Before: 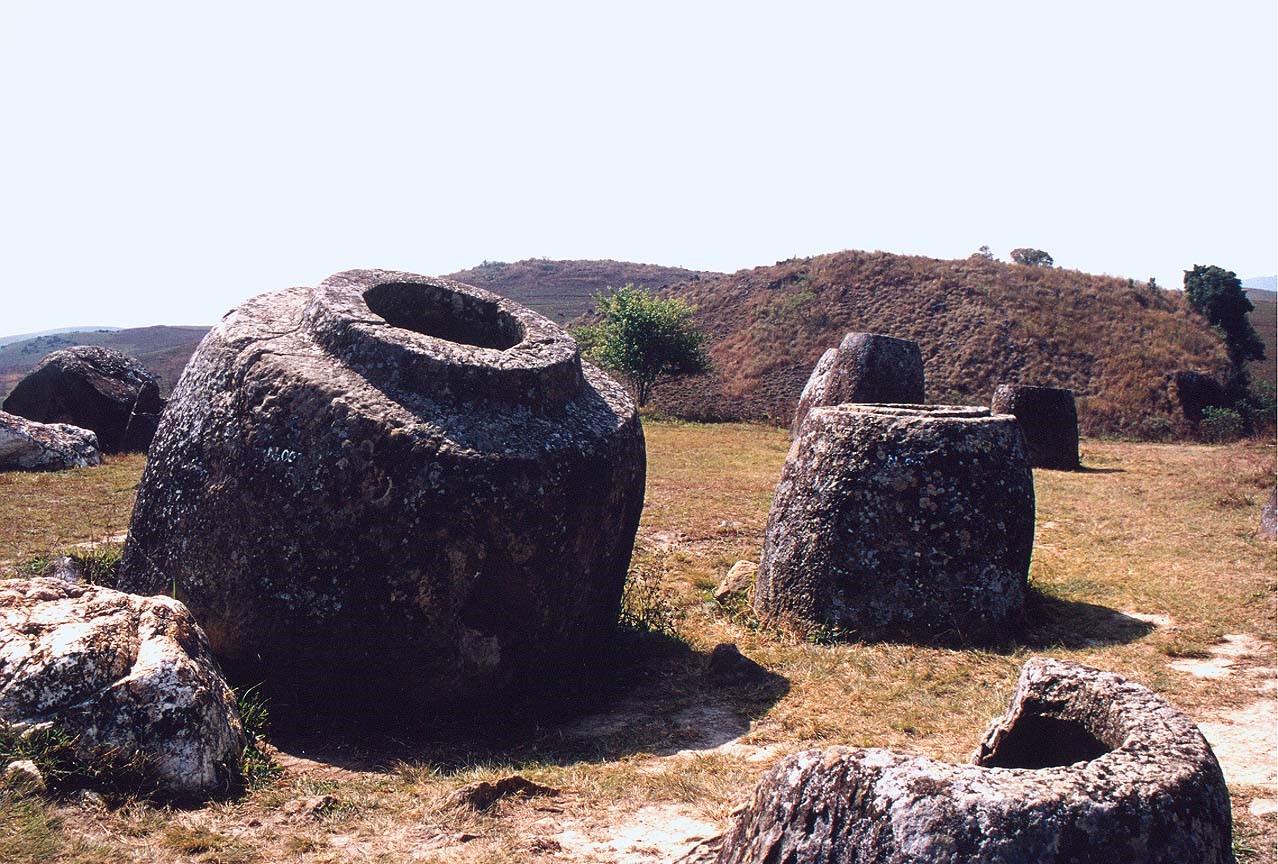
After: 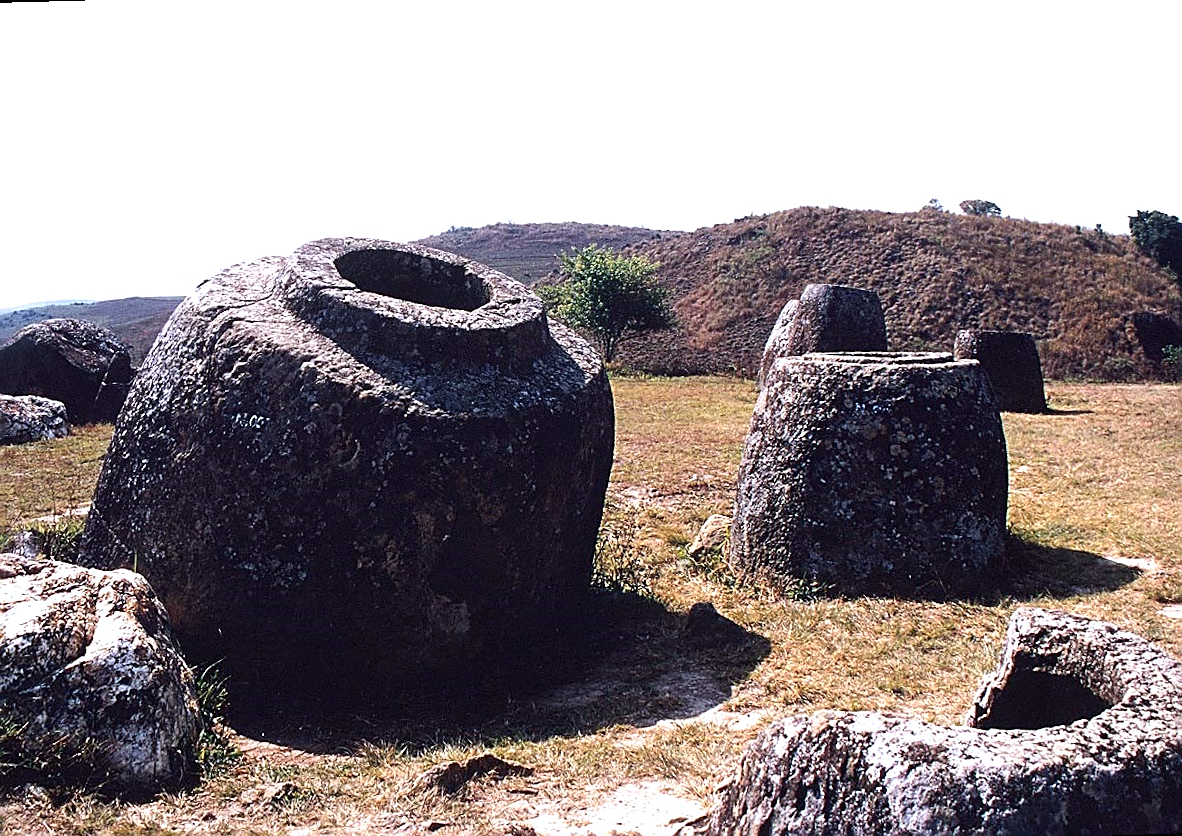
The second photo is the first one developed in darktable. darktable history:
sharpen: on, module defaults
white balance: red 0.967, blue 1.049
rotate and perspective: rotation -1.68°, lens shift (vertical) -0.146, crop left 0.049, crop right 0.912, crop top 0.032, crop bottom 0.96
tone equalizer: -8 EV -0.417 EV, -7 EV -0.389 EV, -6 EV -0.333 EV, -5 EV -0.222 EV, -3 EV 0.222 EV, -2 EV 0.333 EV, -1 EV 0.389 EV, +0 EV 0.417 EV, edges refinement/feathering 500, mask exposure compensation -1.57 EV, preserve details no
